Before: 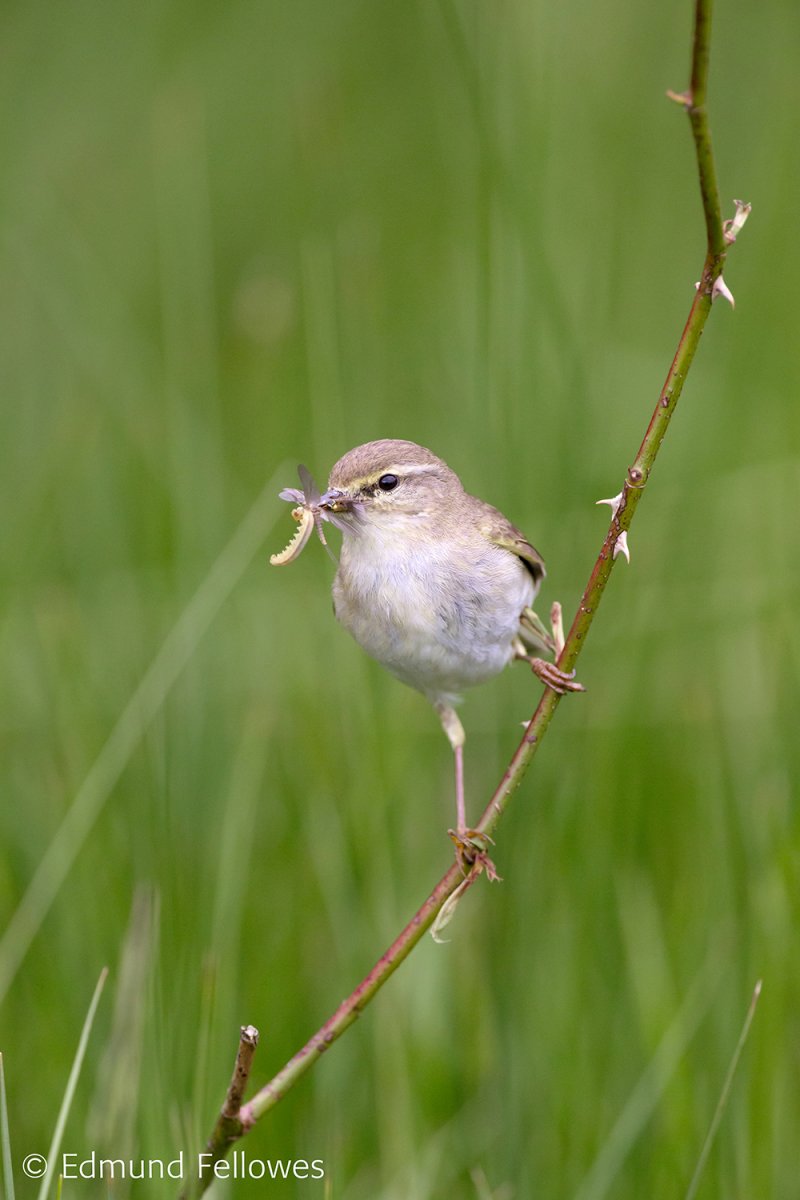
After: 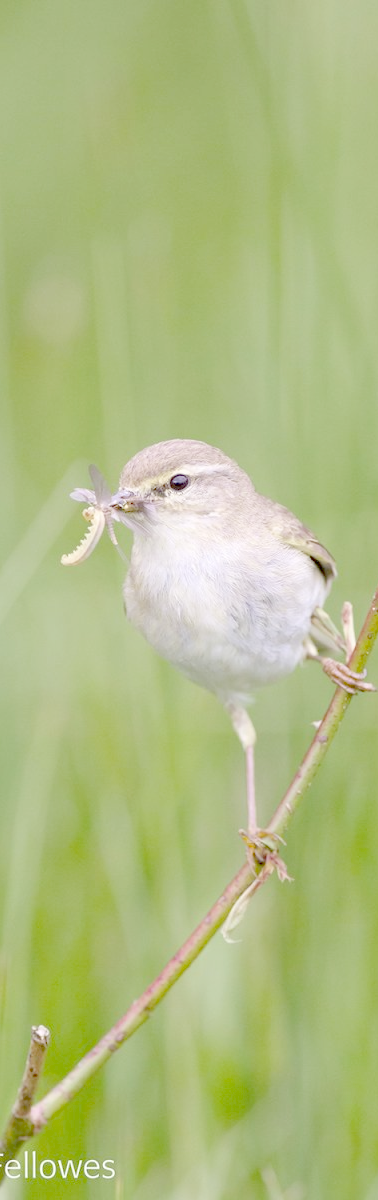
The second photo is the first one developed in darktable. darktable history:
crop: left 26.183%, right 26.567%
